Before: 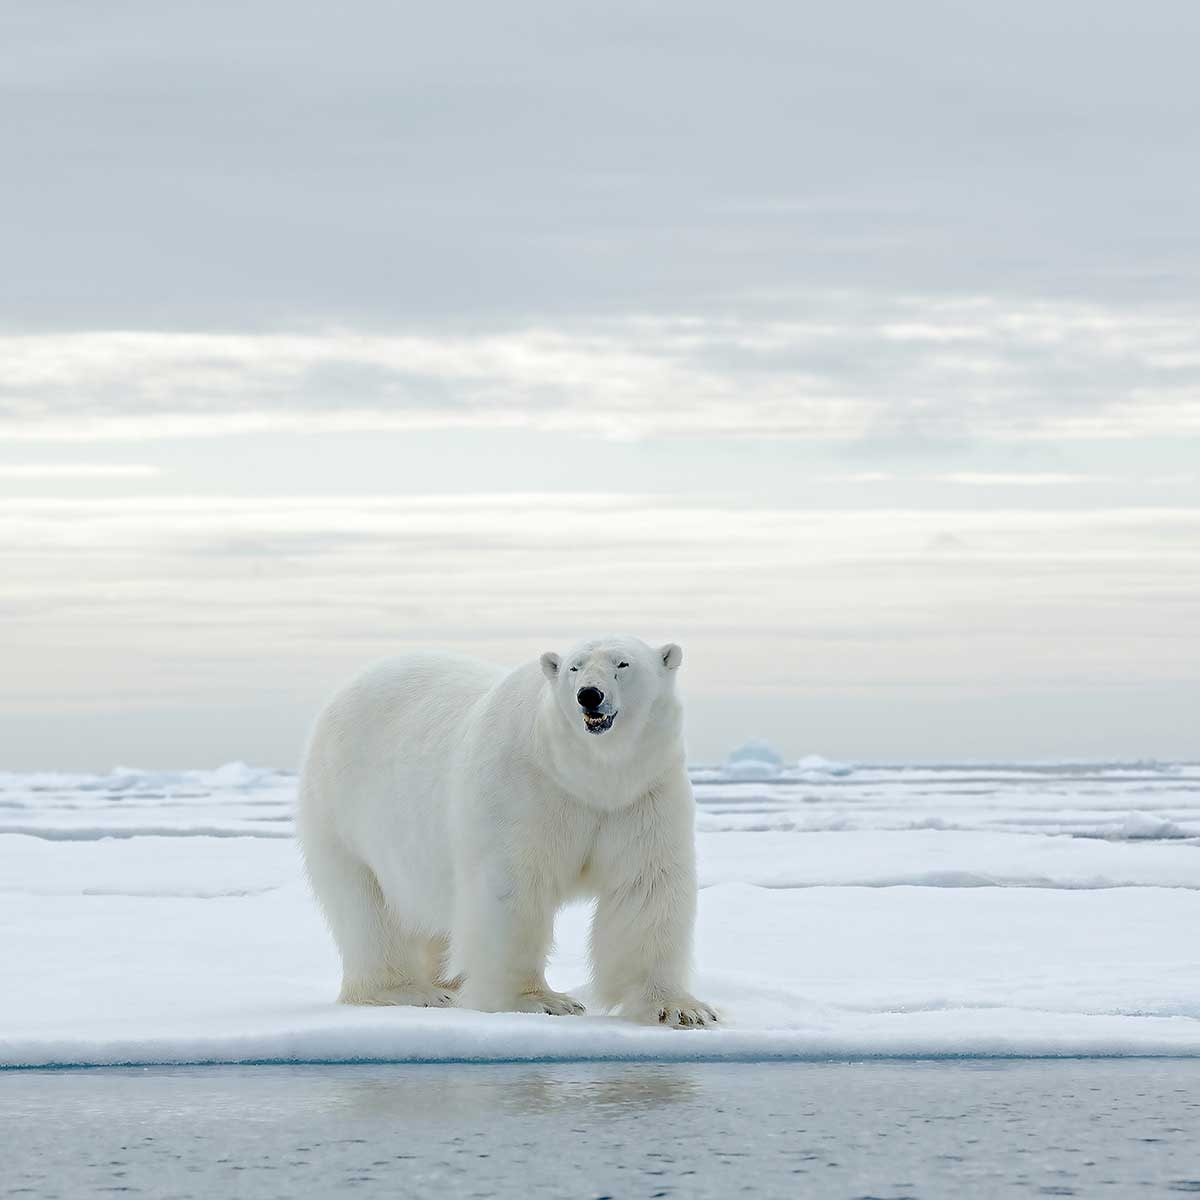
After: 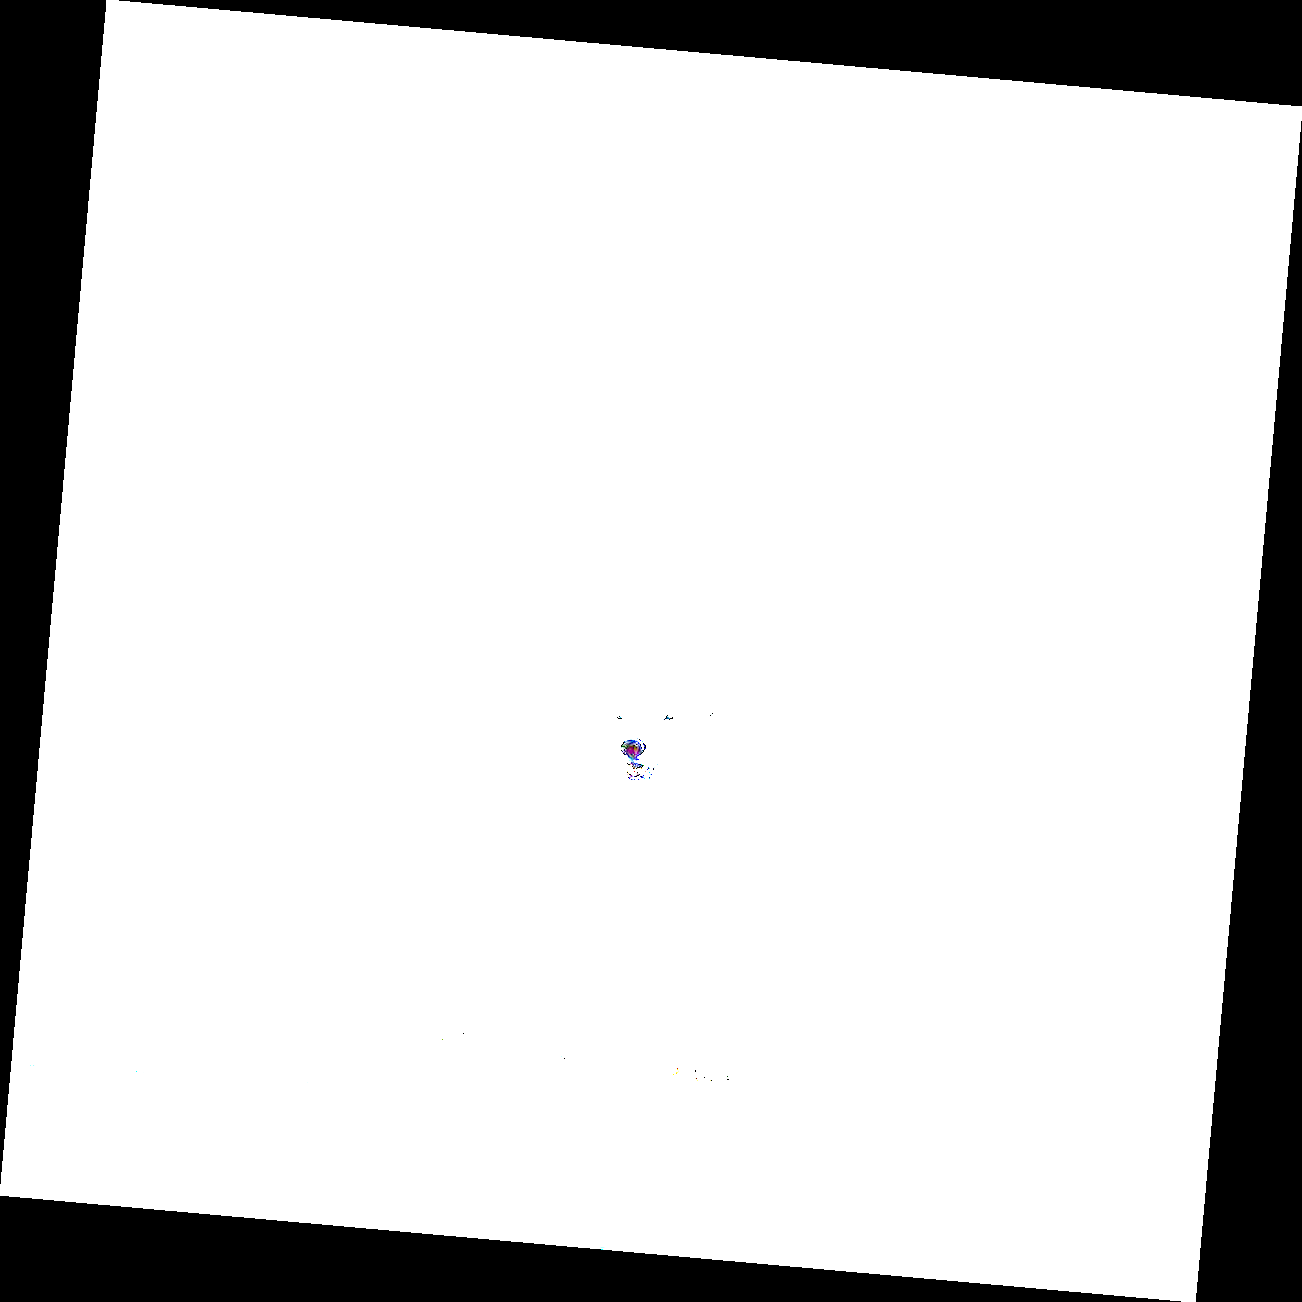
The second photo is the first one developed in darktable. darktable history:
exposure: exposure 8 EV, compensate highlight preservation false
rotate and perspective: rotation 5.12°, automatic cropping off
